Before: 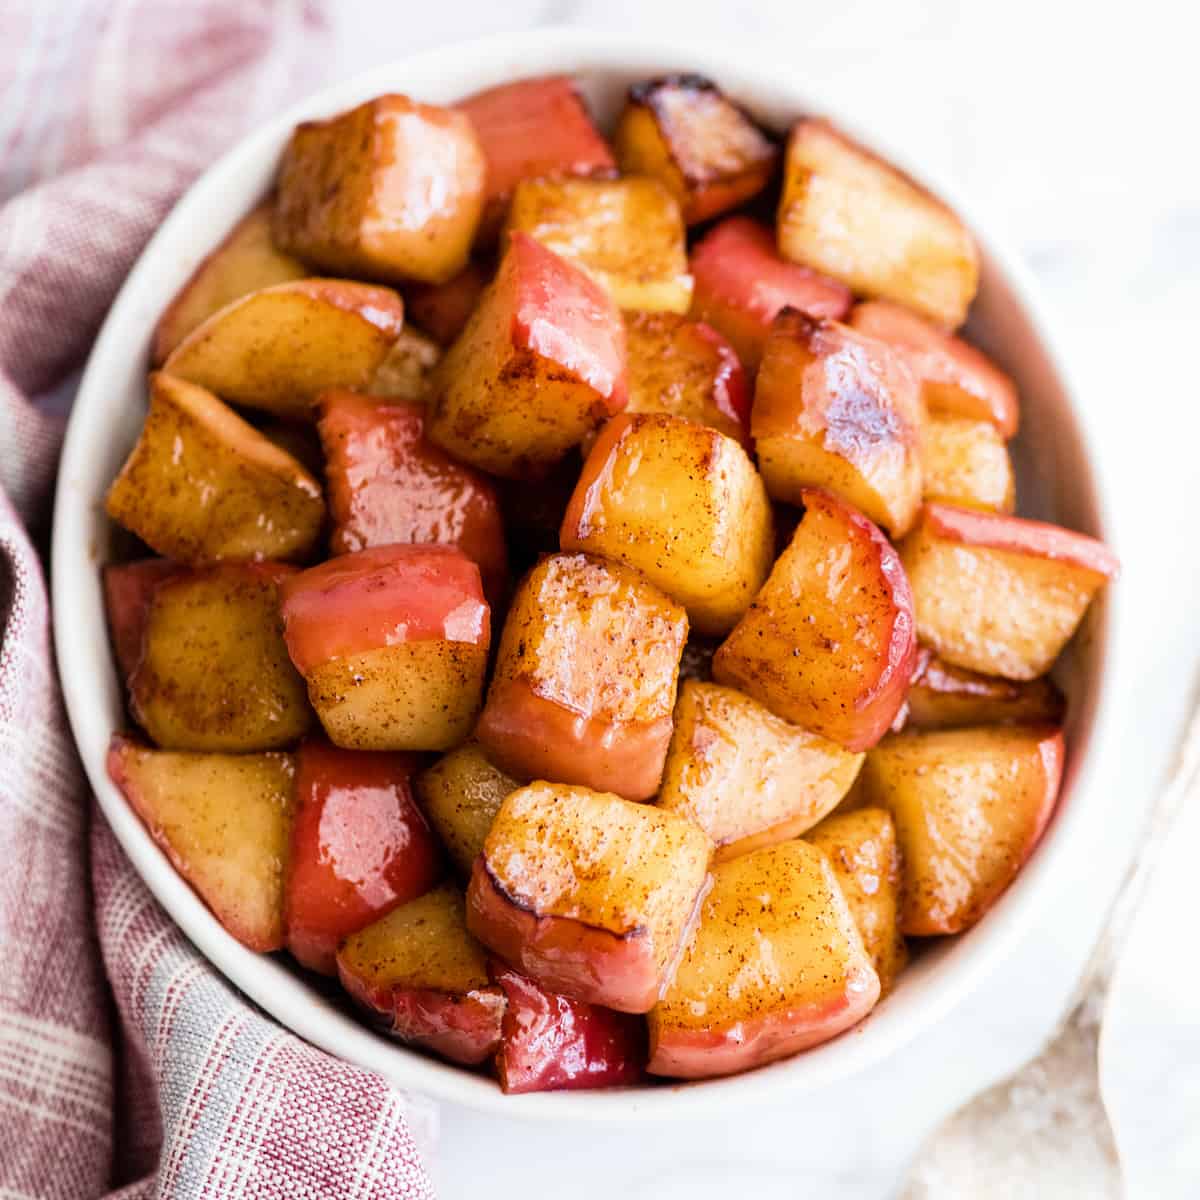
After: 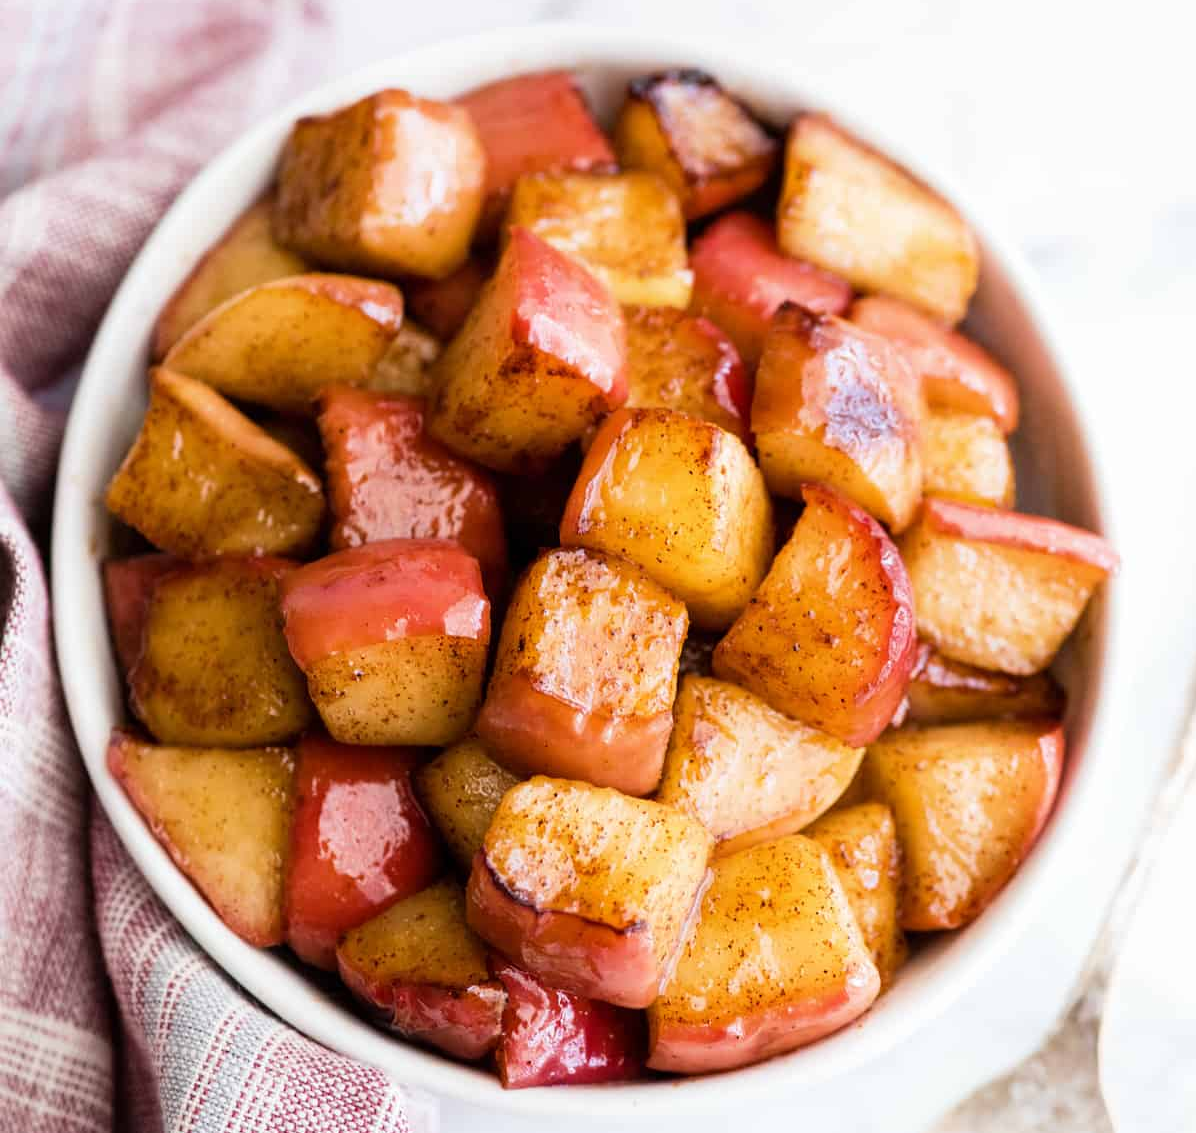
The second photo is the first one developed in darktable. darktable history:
crop: top 0.432%, right 0.254%, bottom 5.101%
